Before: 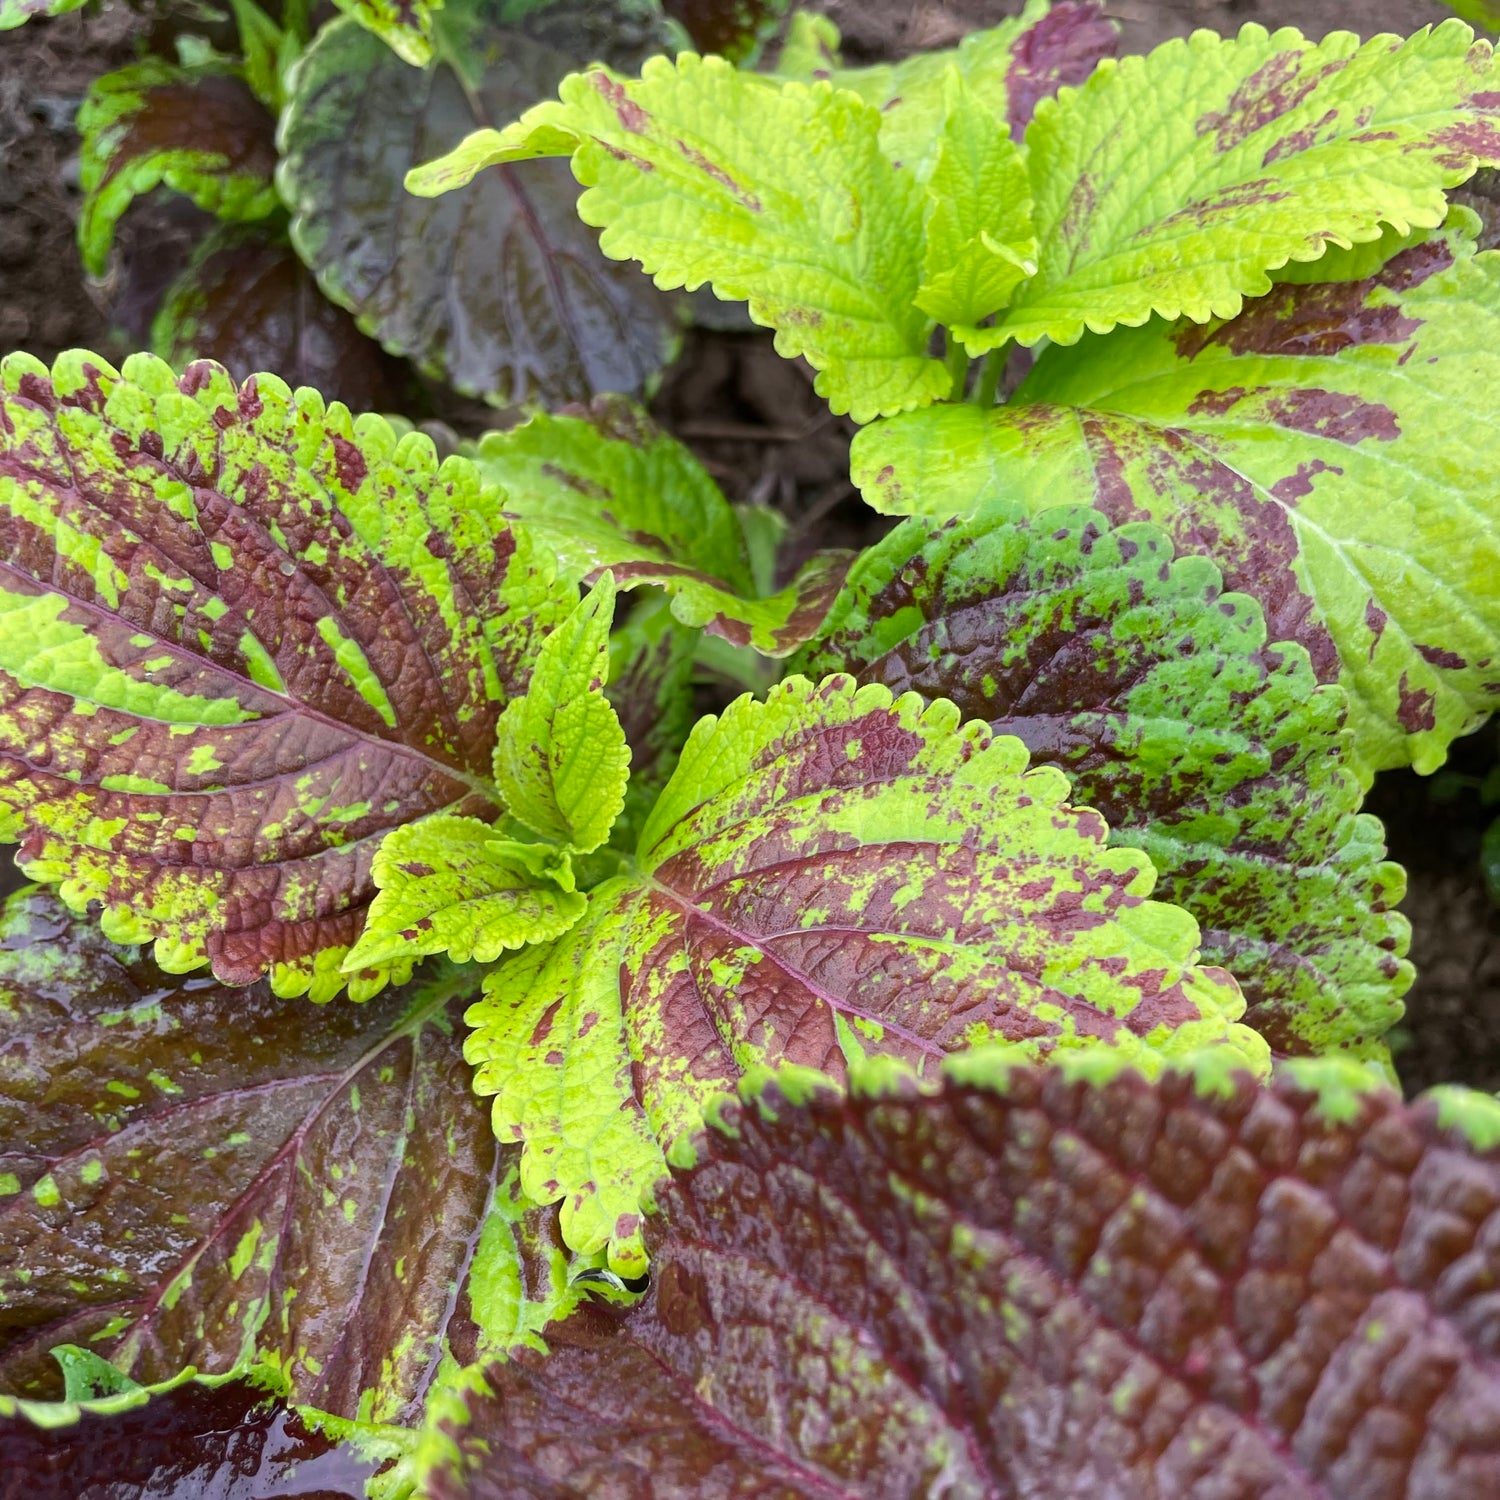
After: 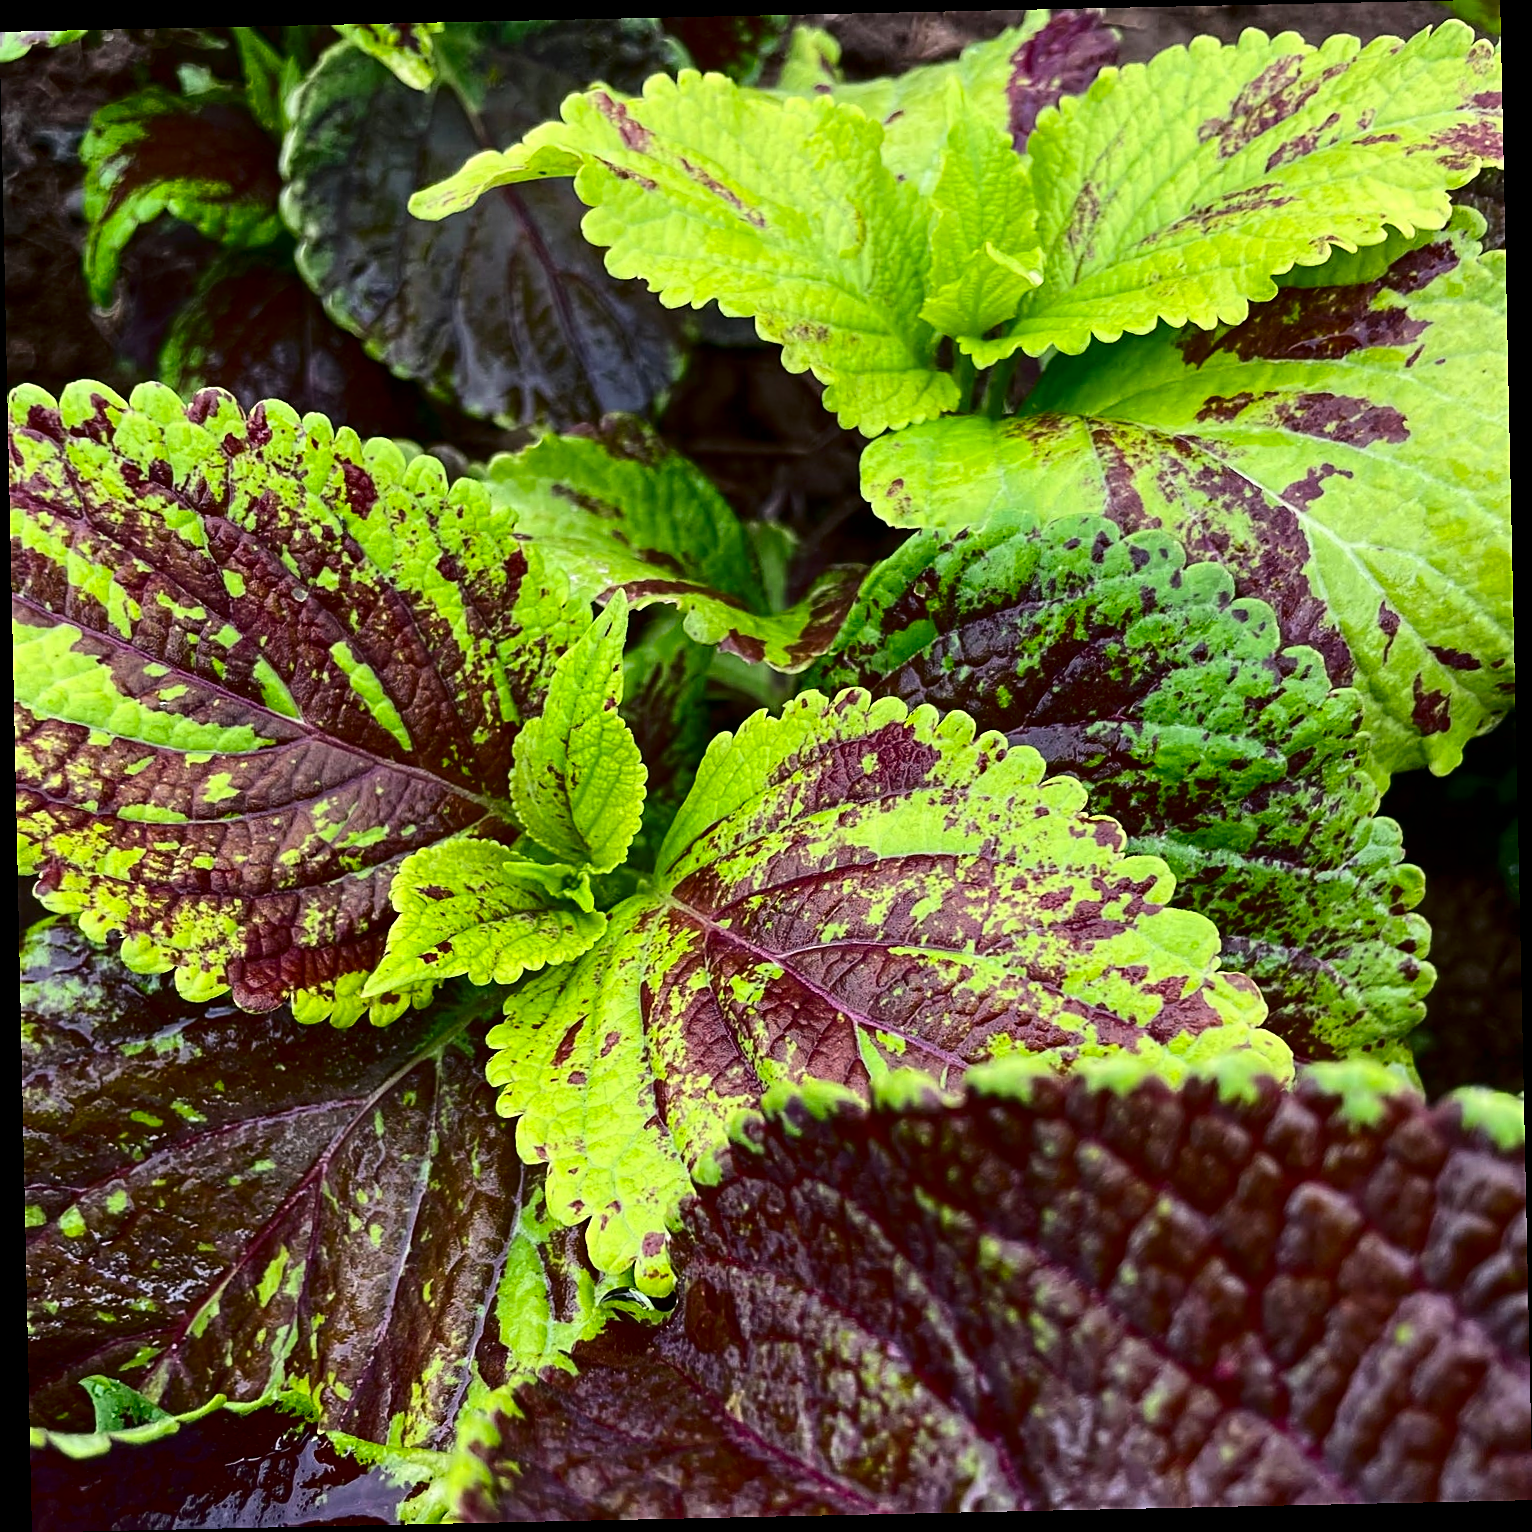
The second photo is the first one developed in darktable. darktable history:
rotate and perspective: rotation -1.24°, automatic cropping off
contrast brightness saturation: contrast 0.24, brightness -0.24, saturation 0.14
sharpen: on, module defaults
